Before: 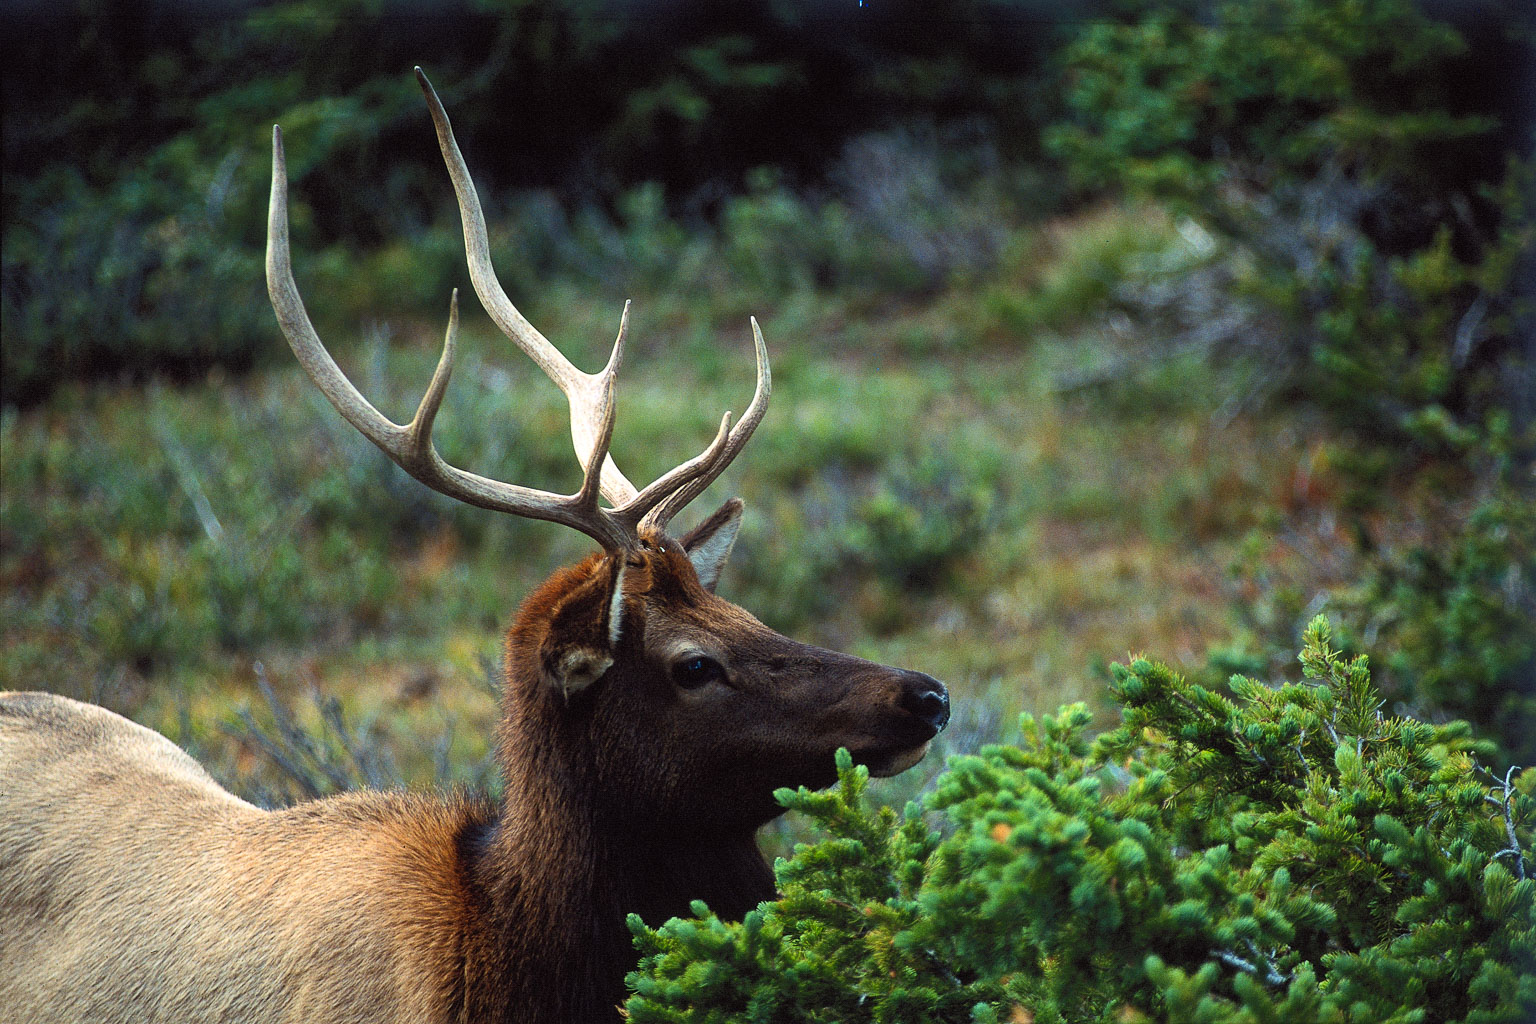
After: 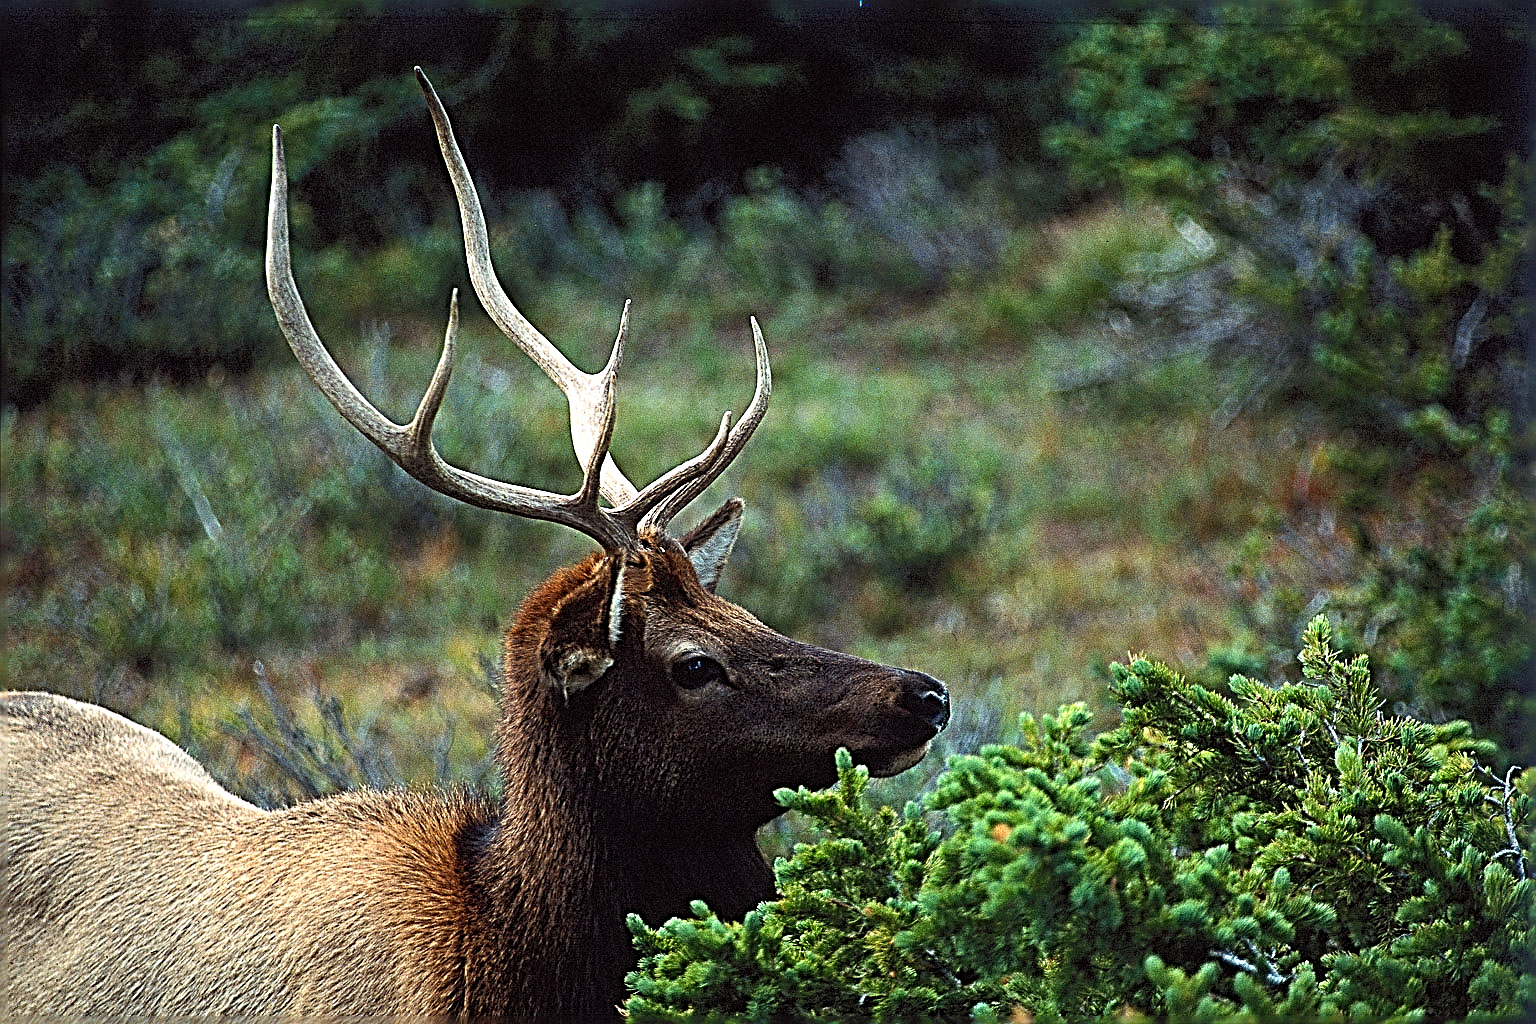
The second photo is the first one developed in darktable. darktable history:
shadows and highlights: shadows 12, white point adjustment 1.2, soften with gaussian
sharpen: radius 3.158, amount 1.731
